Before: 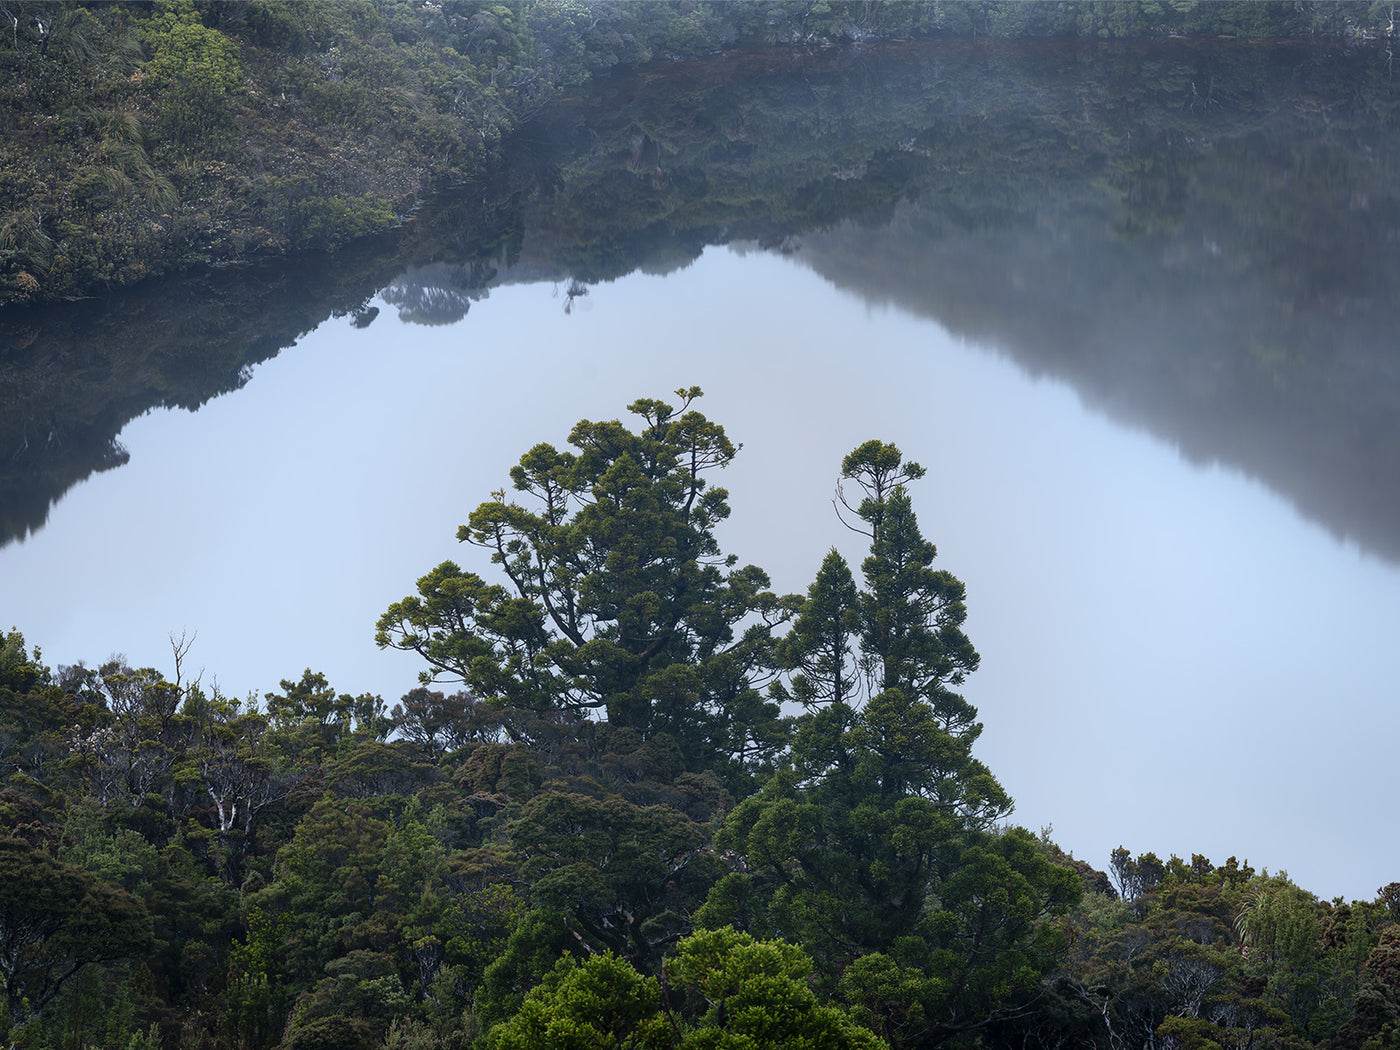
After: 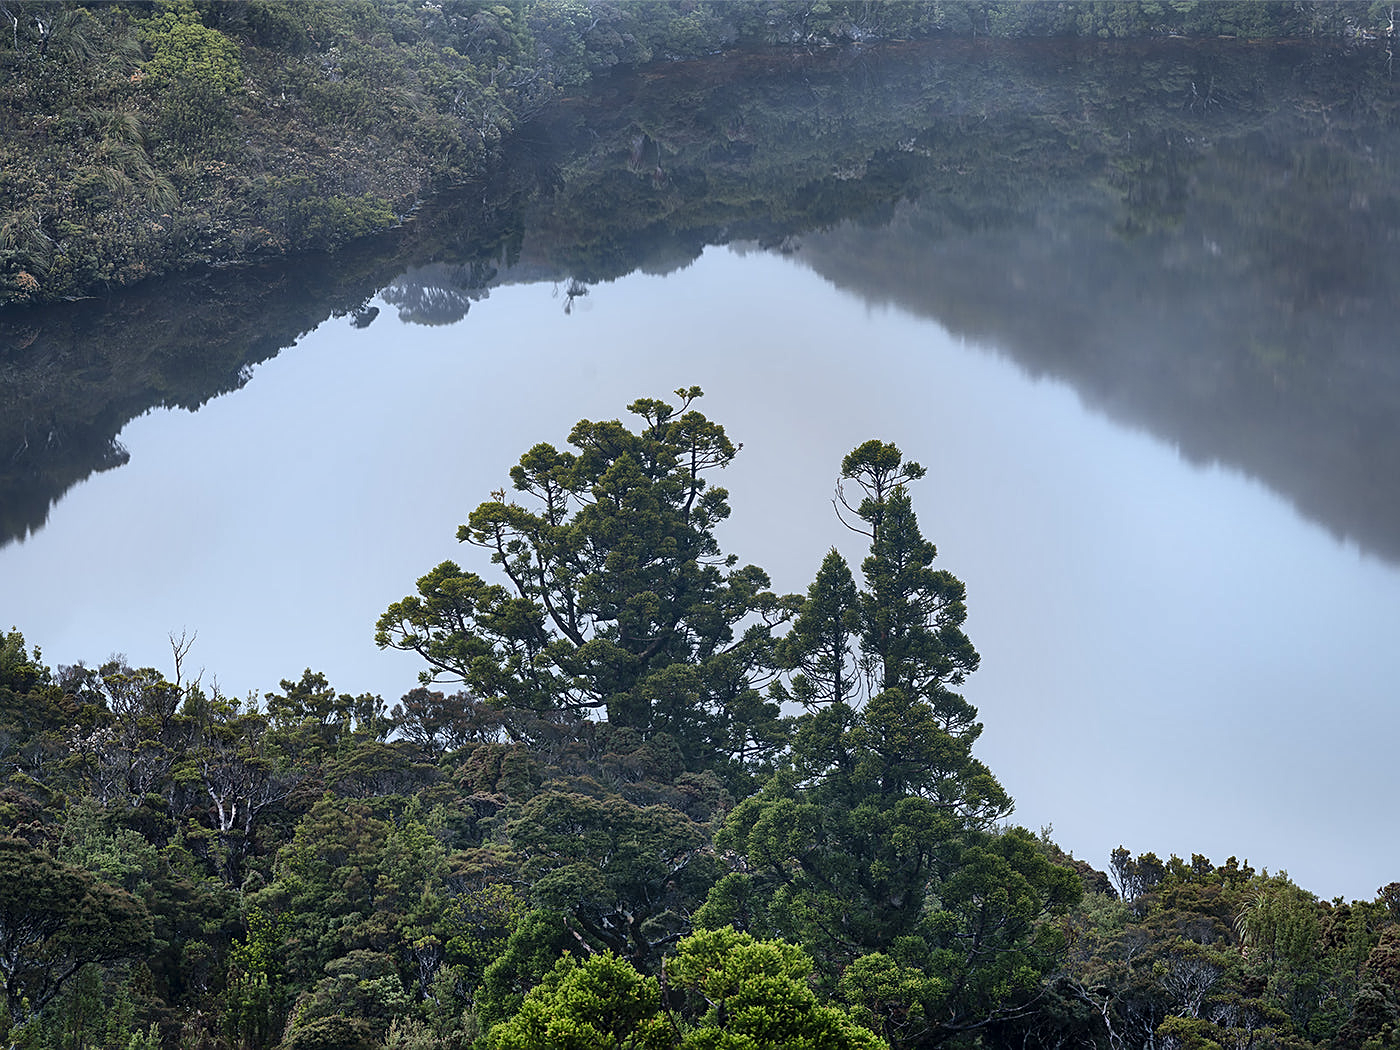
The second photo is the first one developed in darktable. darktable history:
shadows and highlights: soften with gaussian
local contrast: mode bilateral grid, contrast 20, coarseness 50, detail 119%, midtone range 0.2
sharpen: on, module defaults
